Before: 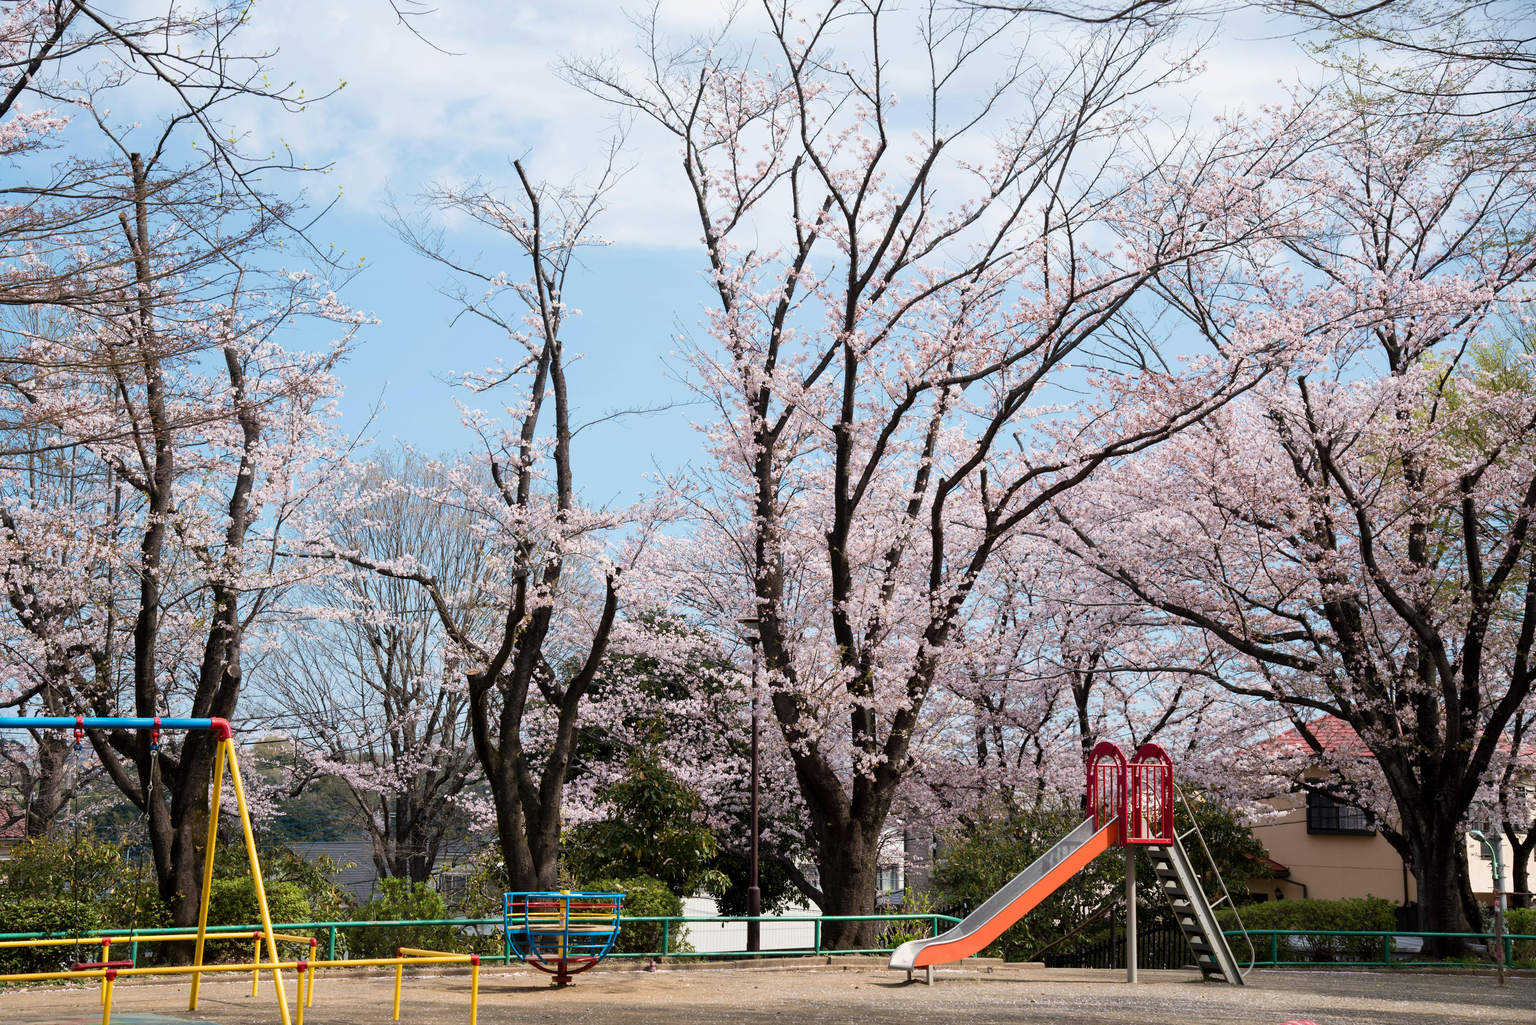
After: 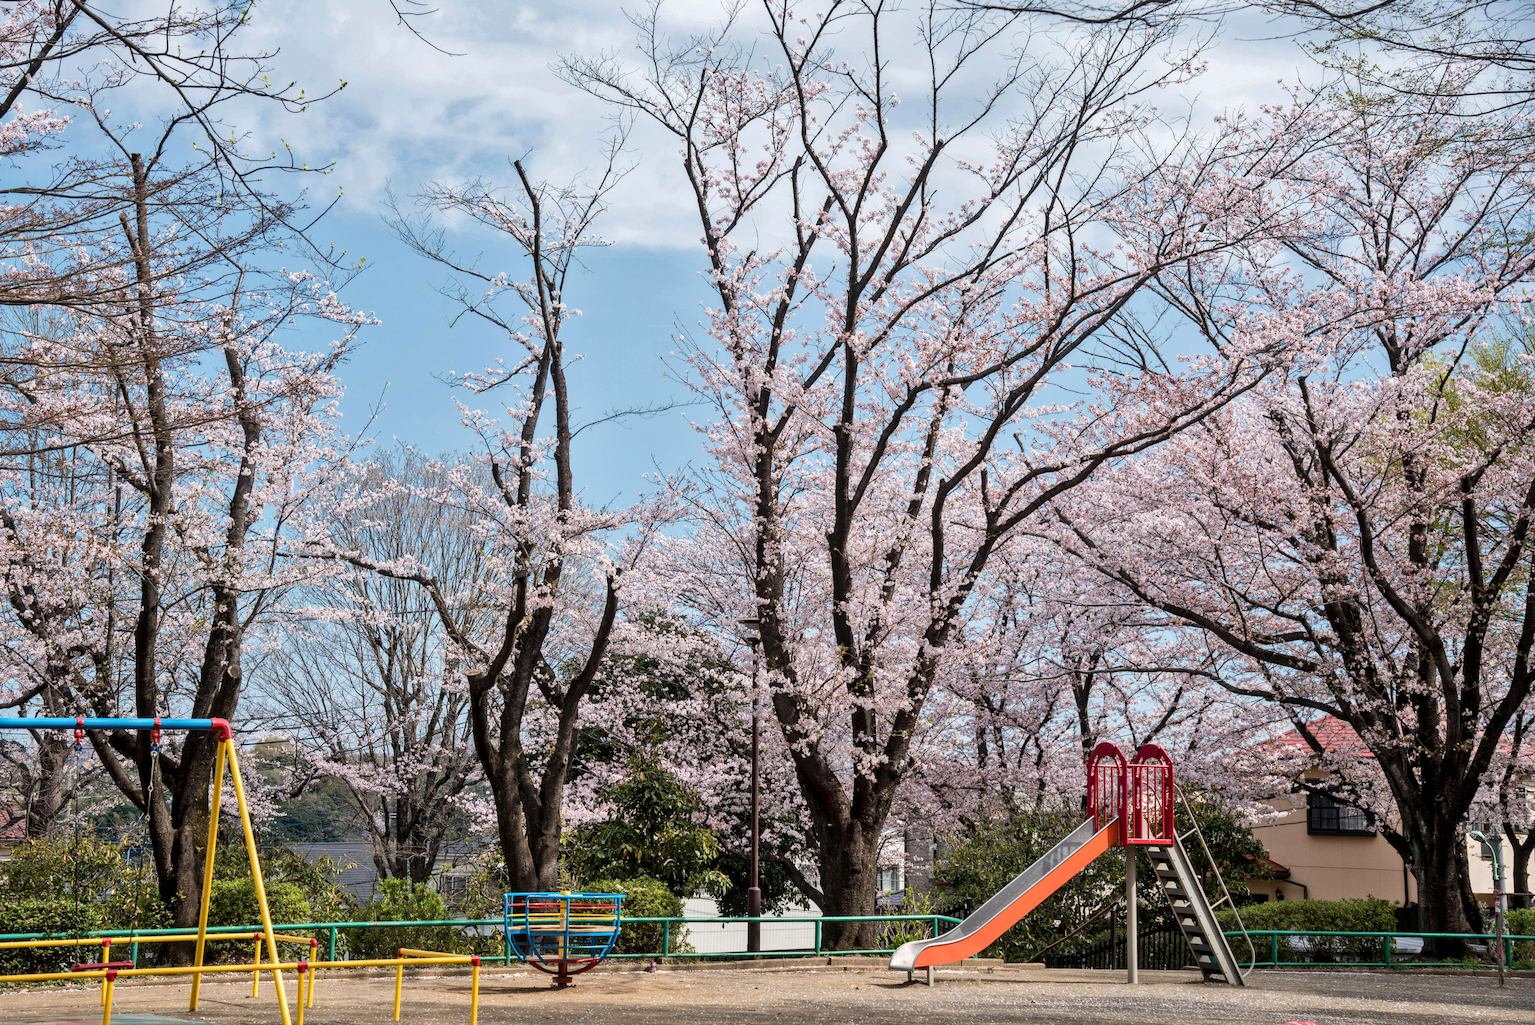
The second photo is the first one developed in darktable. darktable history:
local contrast: on, module defaults
shadows and highlights: white point adjustment 0.942, soften with gaussian
